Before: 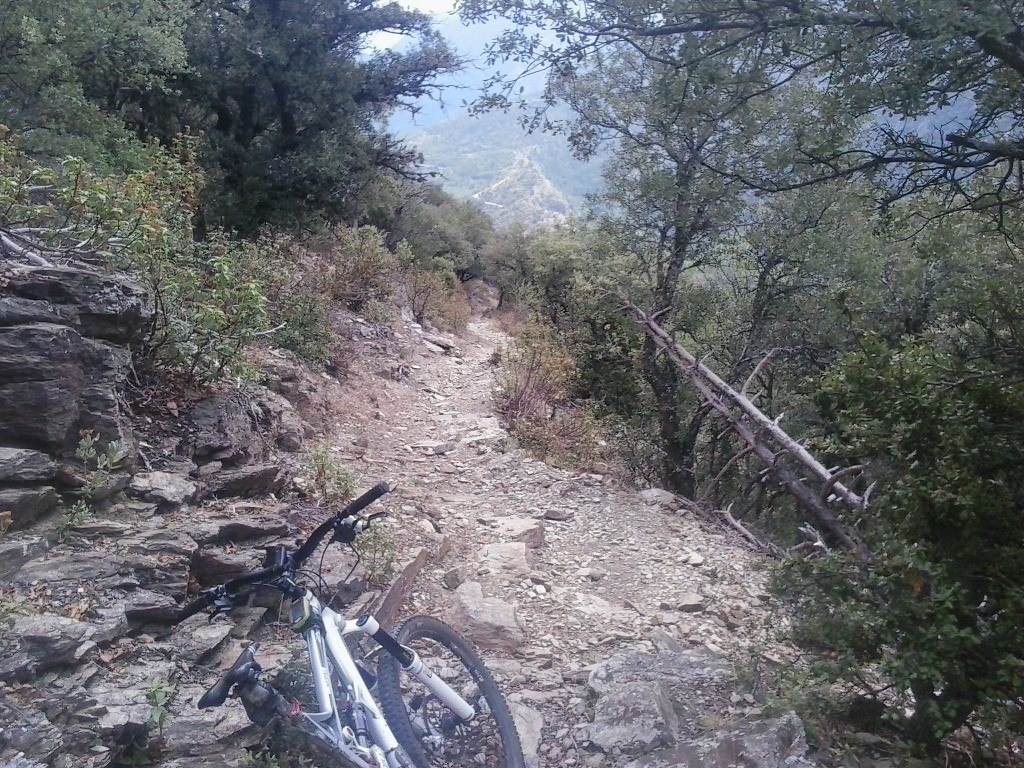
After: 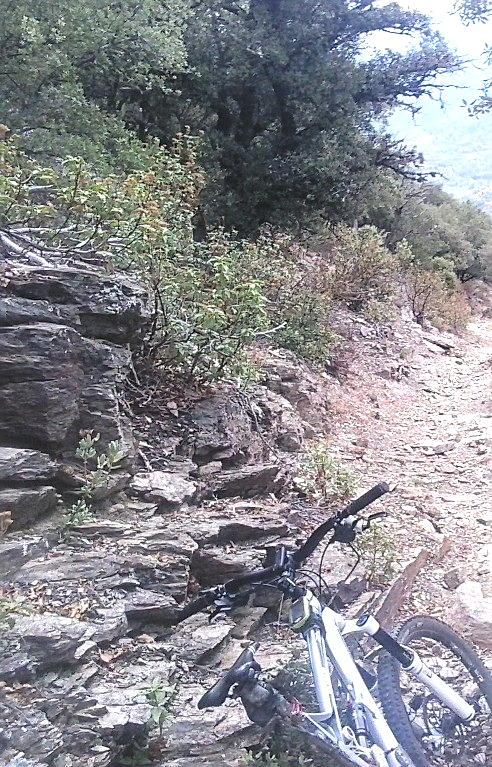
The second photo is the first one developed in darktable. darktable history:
tone equalizer: -8 EV -0.763 EV, -7 EV -0.705 EV, -6 EV -0.598 EV, -5 EV -0.369 EV, -3 EV 0.374 EV, -2 EV 0.6 EV, -1 EV 0.68 EV, +0 EV 0.721 EV
crop and rotate: left 0.053%, right 51.872%
sharpen: on, module defaults
exposure: black level correction -0.01, exposure 0.067 EV, compensate highlight preservation false
